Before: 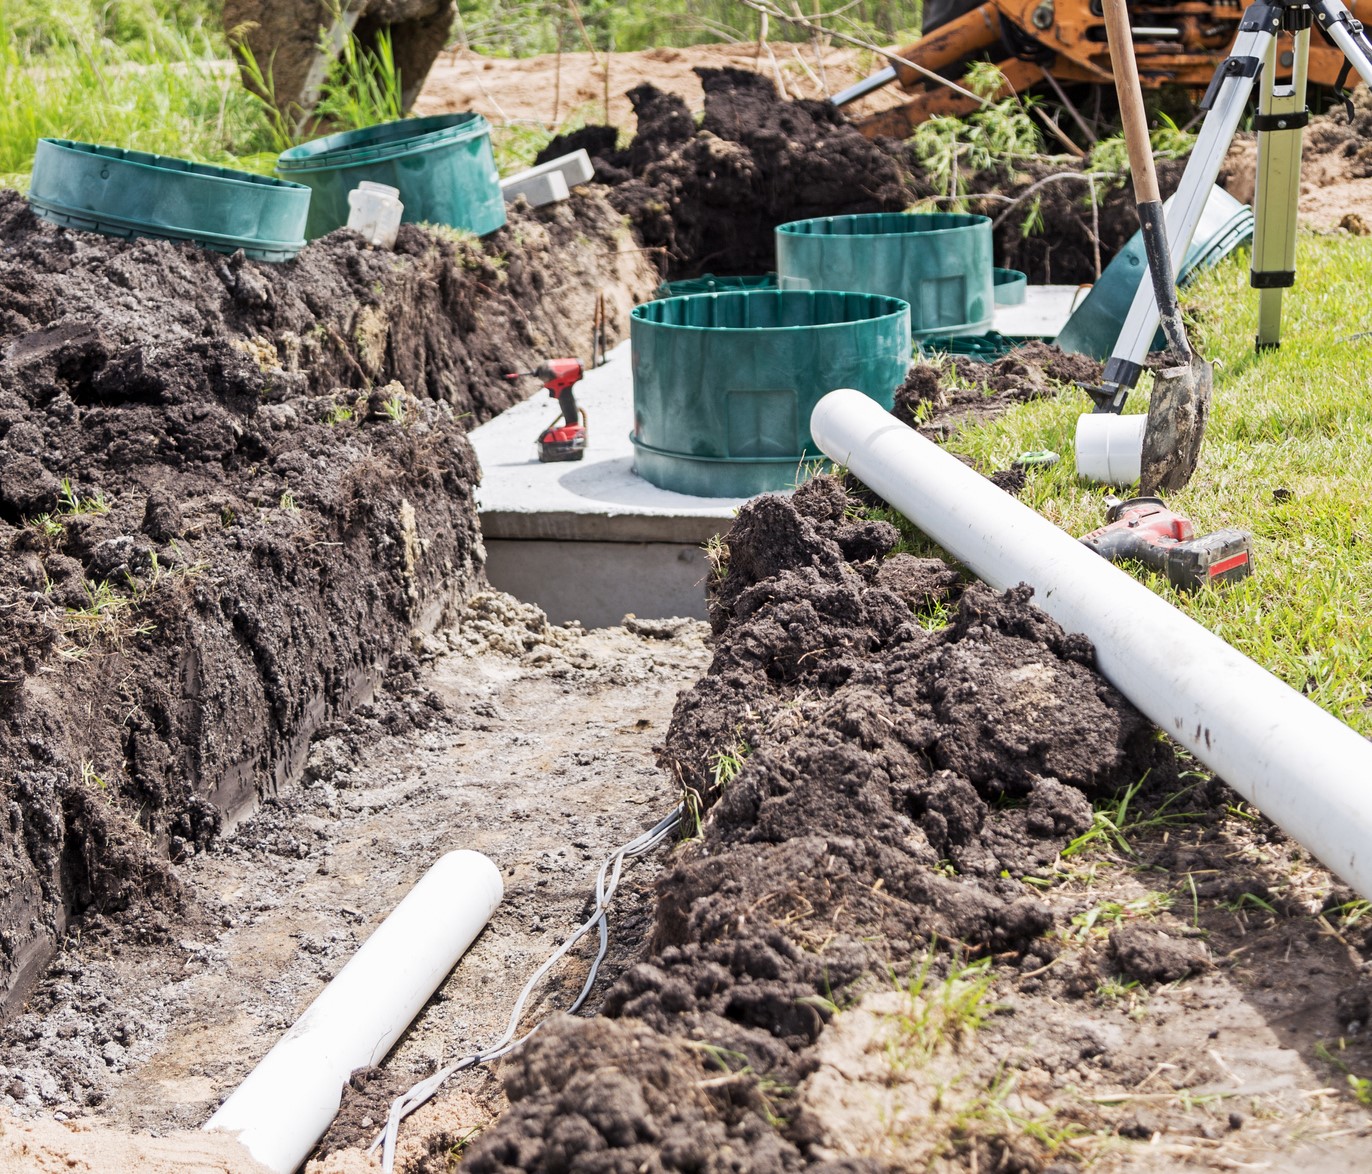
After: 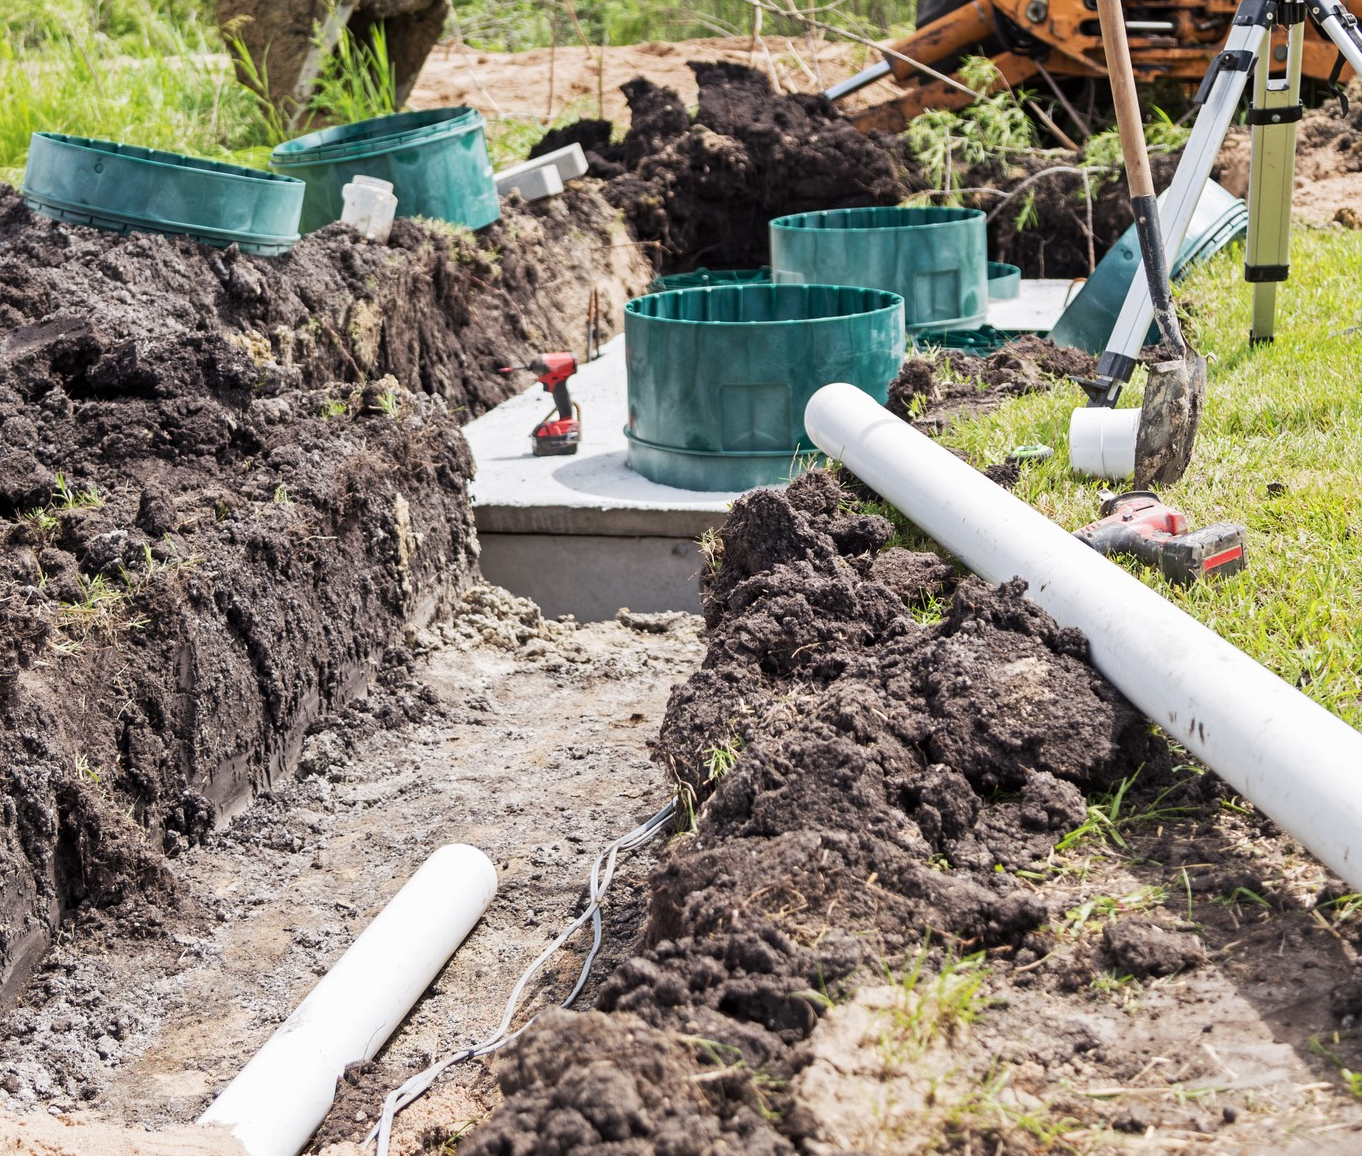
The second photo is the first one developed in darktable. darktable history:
crop: left 0.482%, top 0.577%, right 0.22%, bottom 0.941%
